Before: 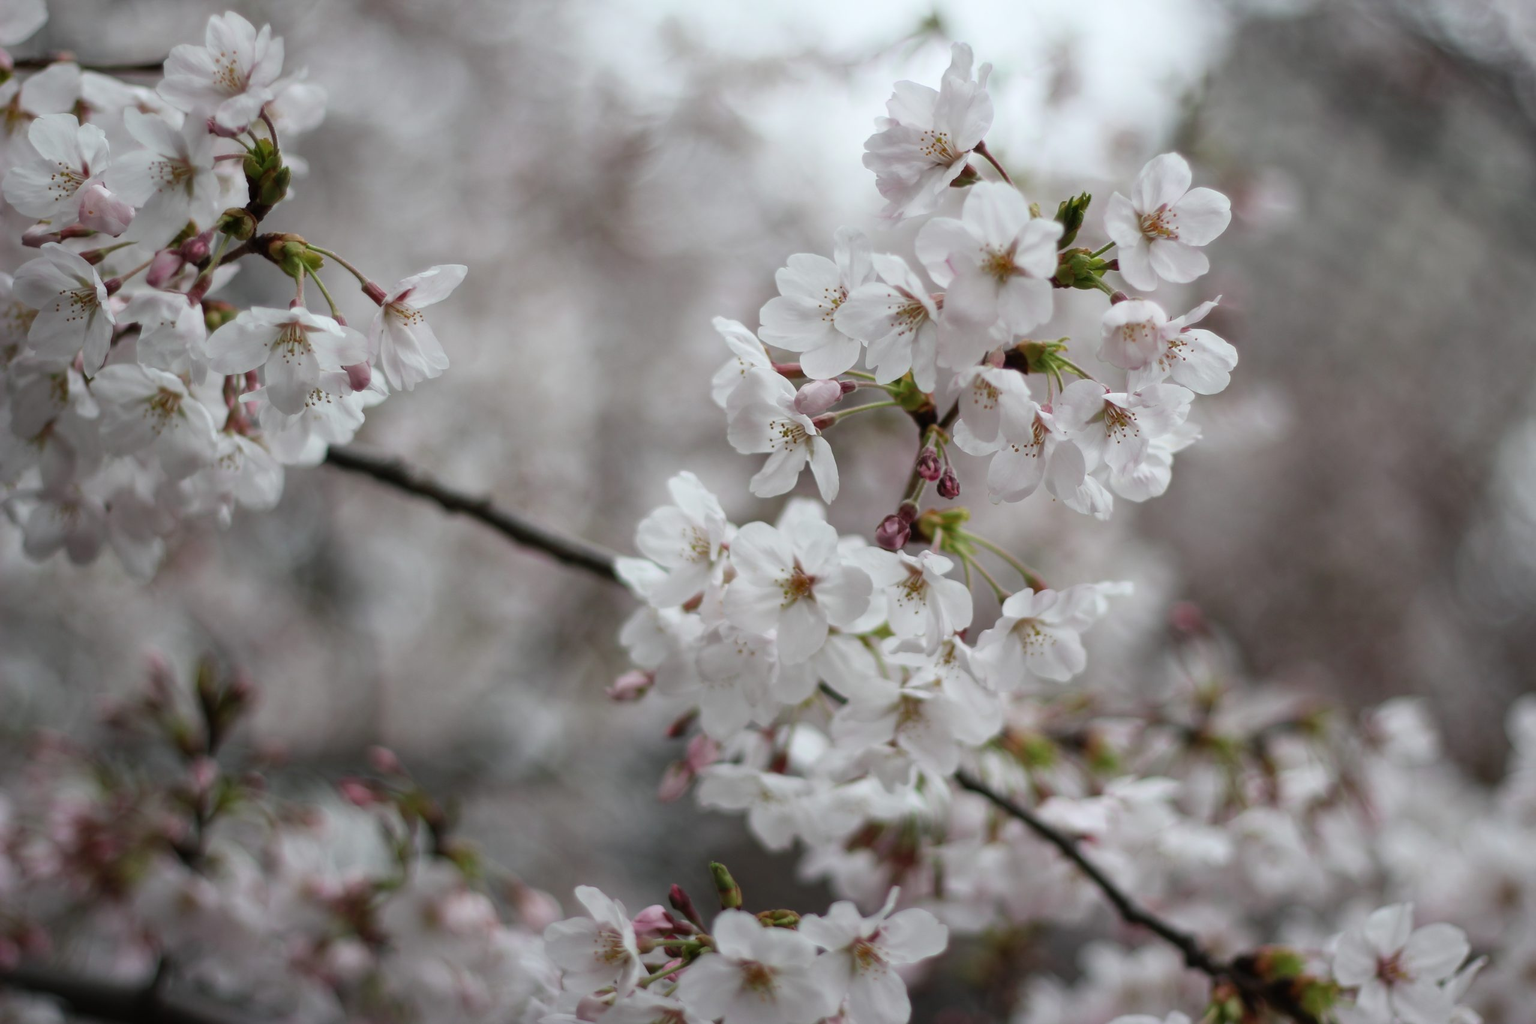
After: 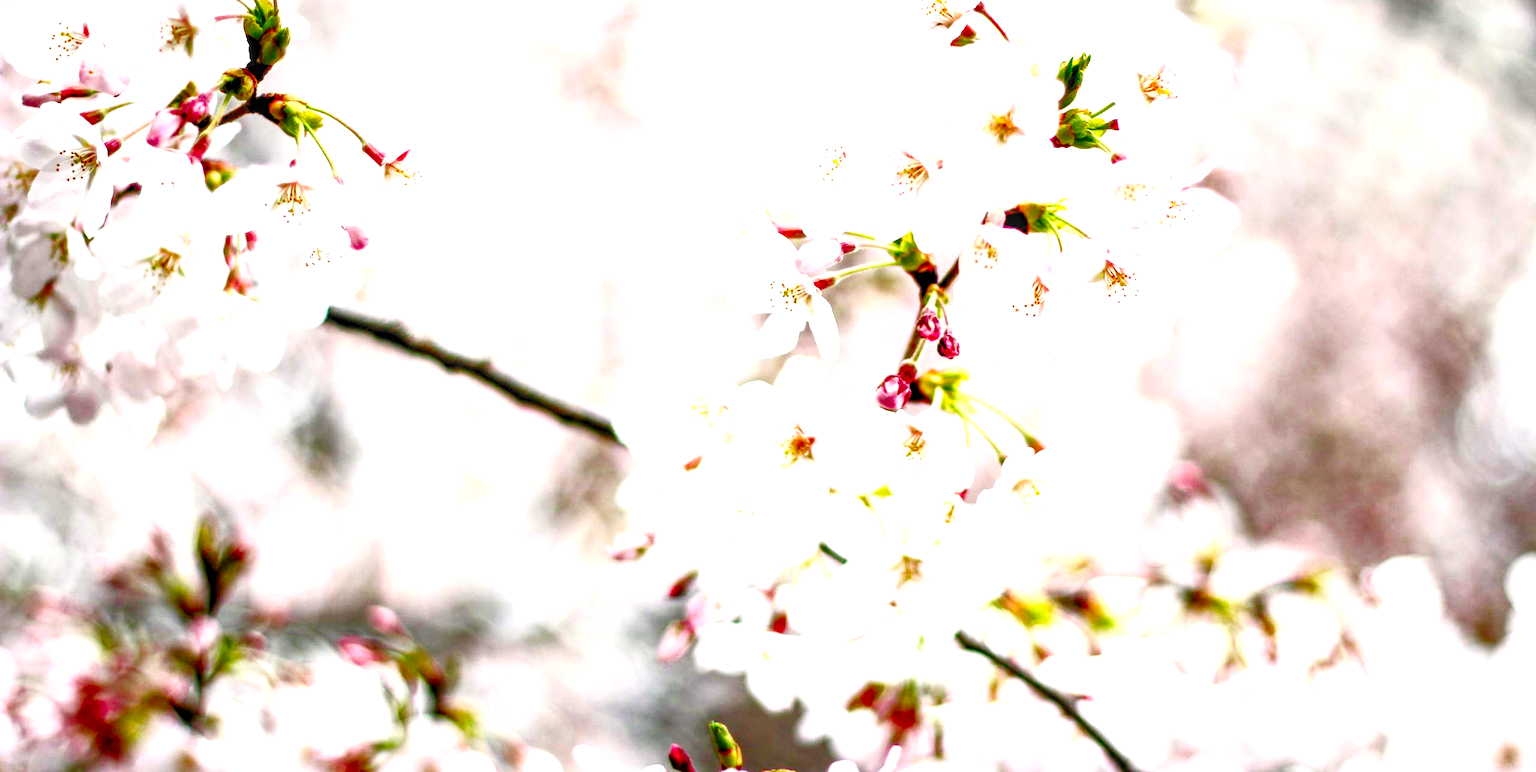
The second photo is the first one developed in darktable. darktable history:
exposure: black level correction 0, exposure 0.691 EV, compensate highlight preservation false
local contrast: highlights 58%, detail 146%
levels: levels [0.008, 0.318, 0.836]
color balance rgb: highlights gain › chroma 0.928%, highlights gain › hue 29.05°, global offset › luminance -0.508%, linear chroma grading › shadows -10.672%, linear chroma grading › global chroma 20.298%, perceptual saturation grading › global saturation 9.612%, global vibrance 20.589%
filmic rgb: black relative exposure -8.55 EV, white relative exposure 5.56 EV, hardness 3.35, contrast 1.019, preserve chrominance no, color science v4 (2020), contrast in shadows soft, contrast in highlights soft, enable highlight reconstruction true
crop: top 13.717%, bottom 10.834%
contrast brightness saturation: contrast 0.604, brightness 0.351, saturation 0.148
